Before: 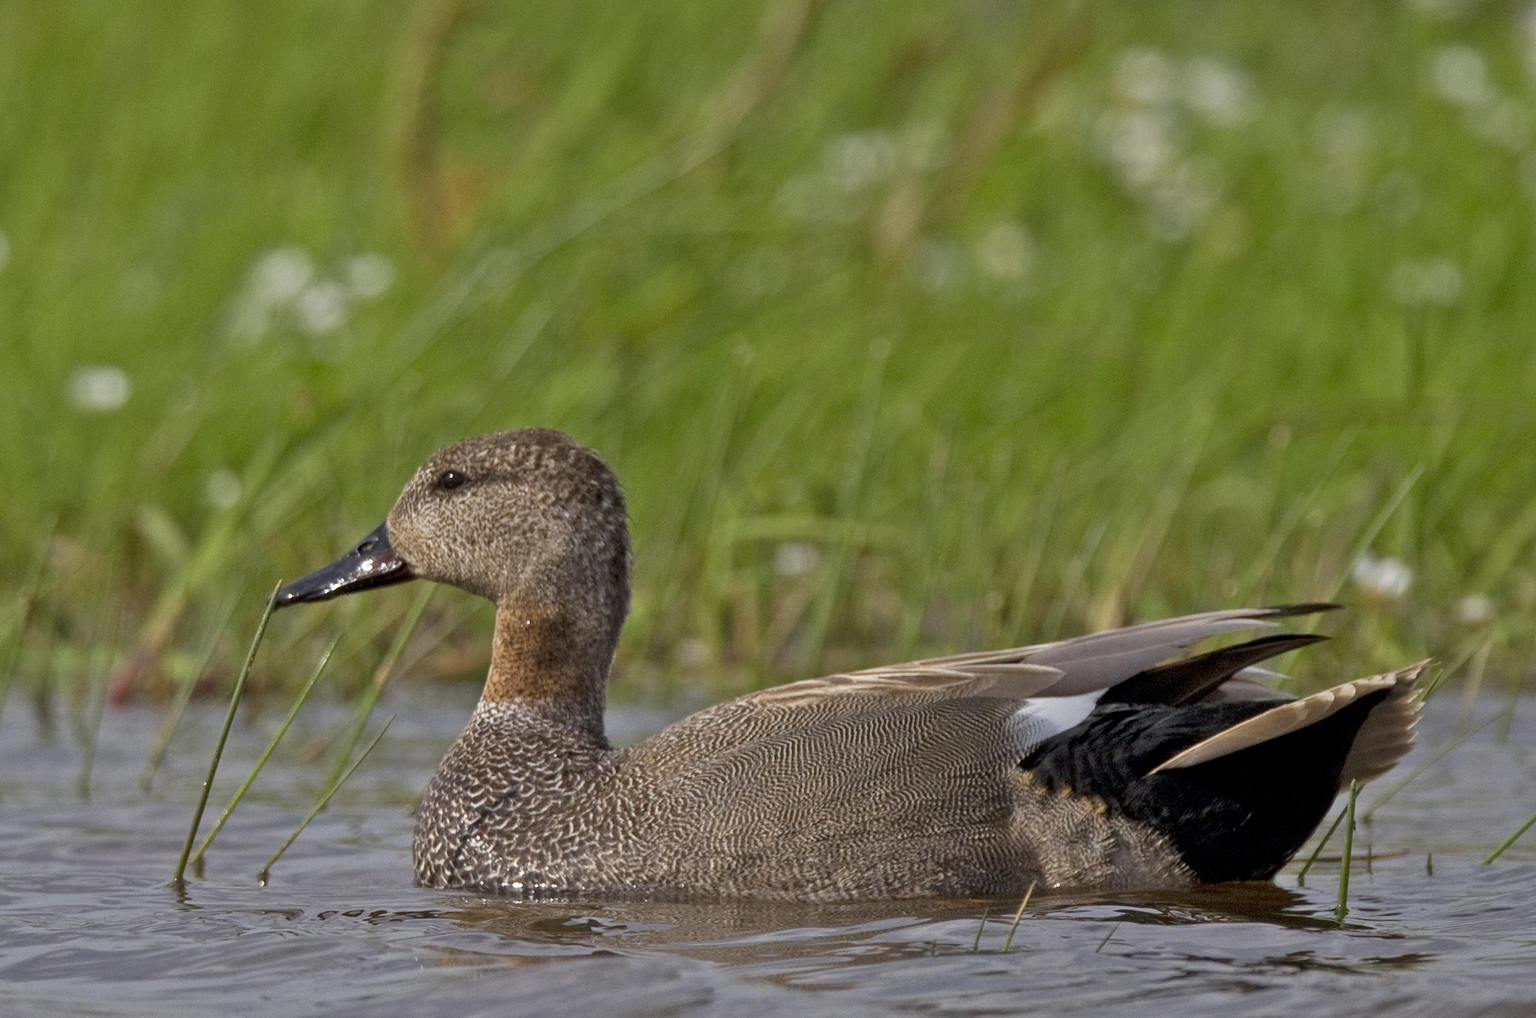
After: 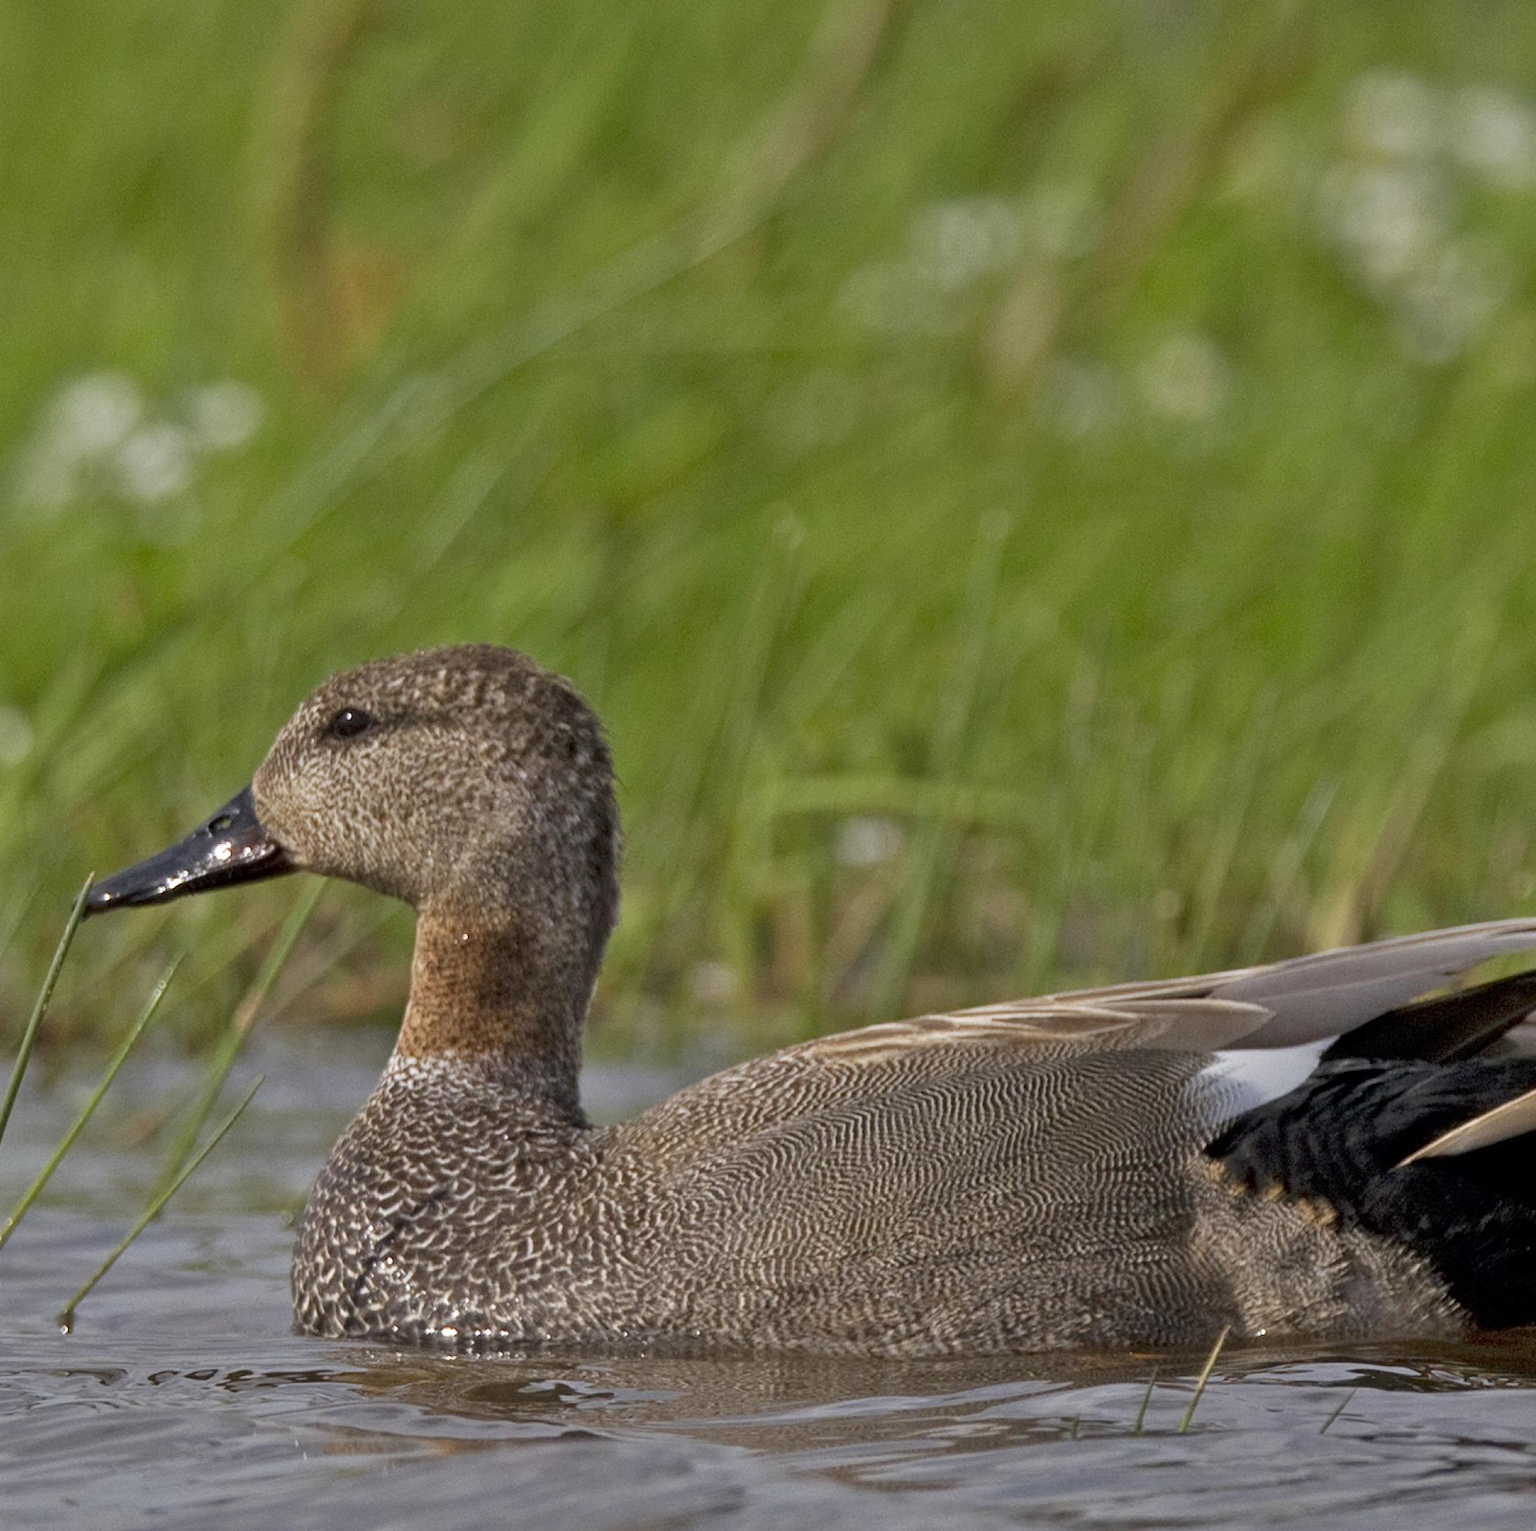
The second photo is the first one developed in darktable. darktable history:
crop and rotate: left 14.31%, right 19.264%
